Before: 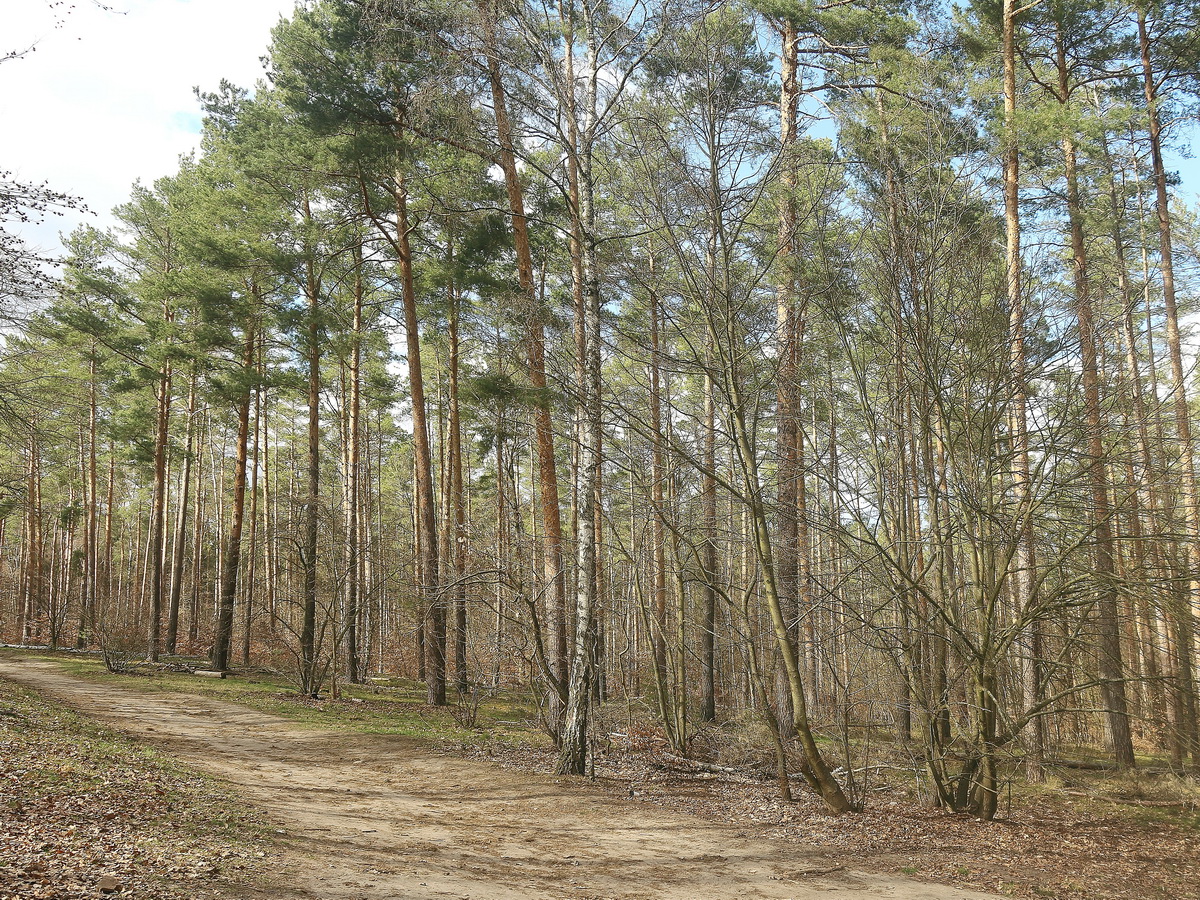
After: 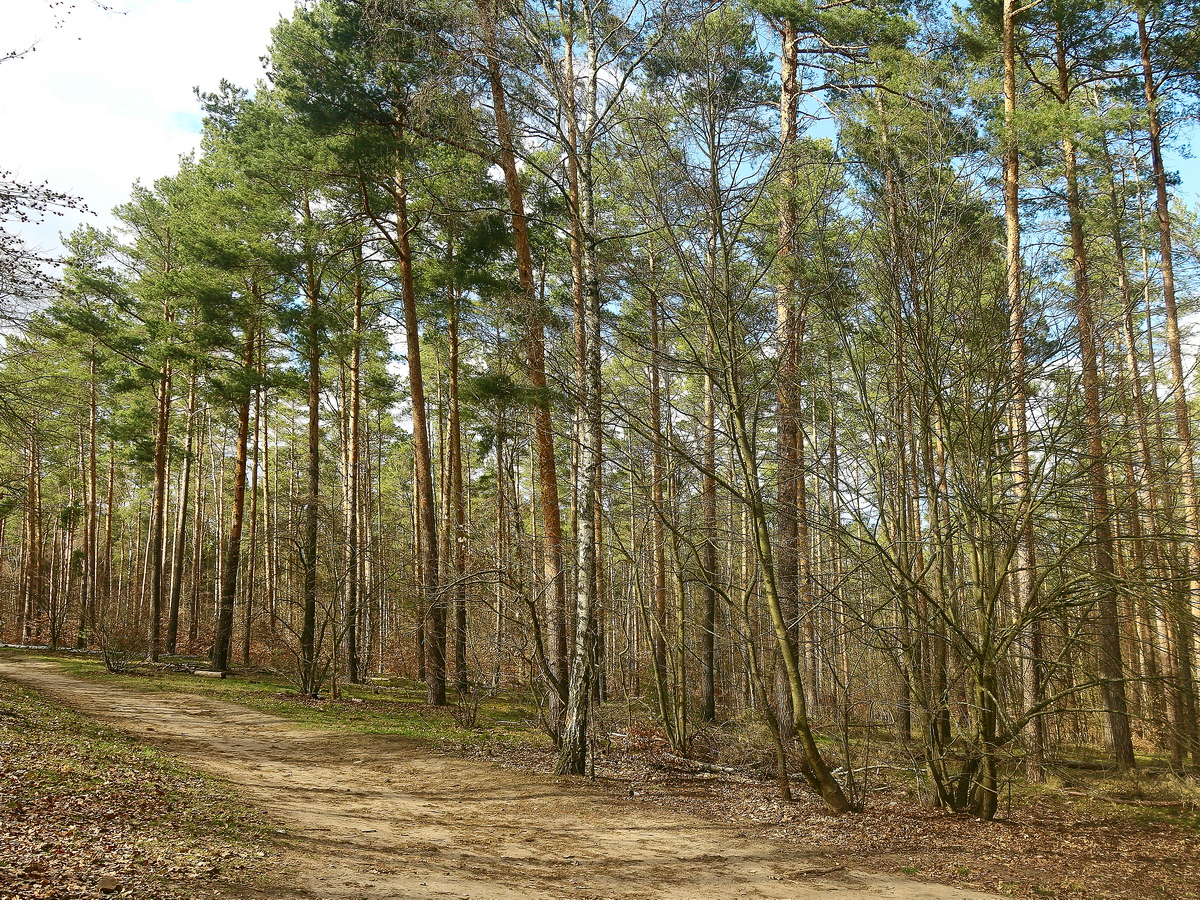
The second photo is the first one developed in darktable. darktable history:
contrast brightness saturation: contrast 0.123, brightness -0.118, saturation 0.203
velvia: on, module defaults
